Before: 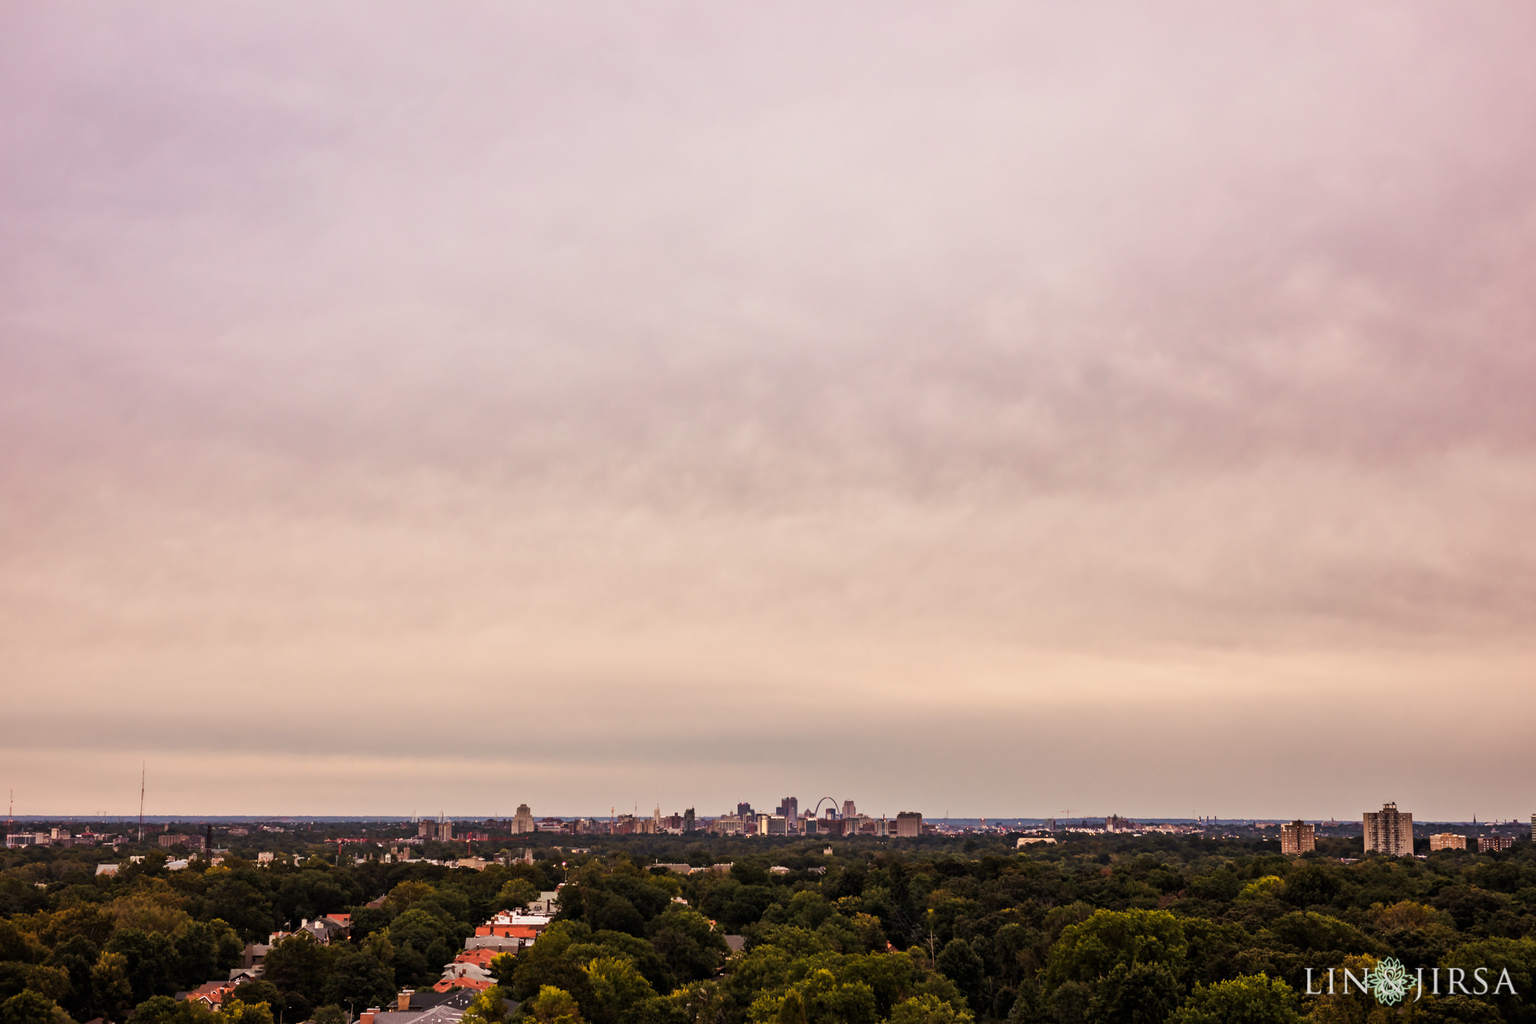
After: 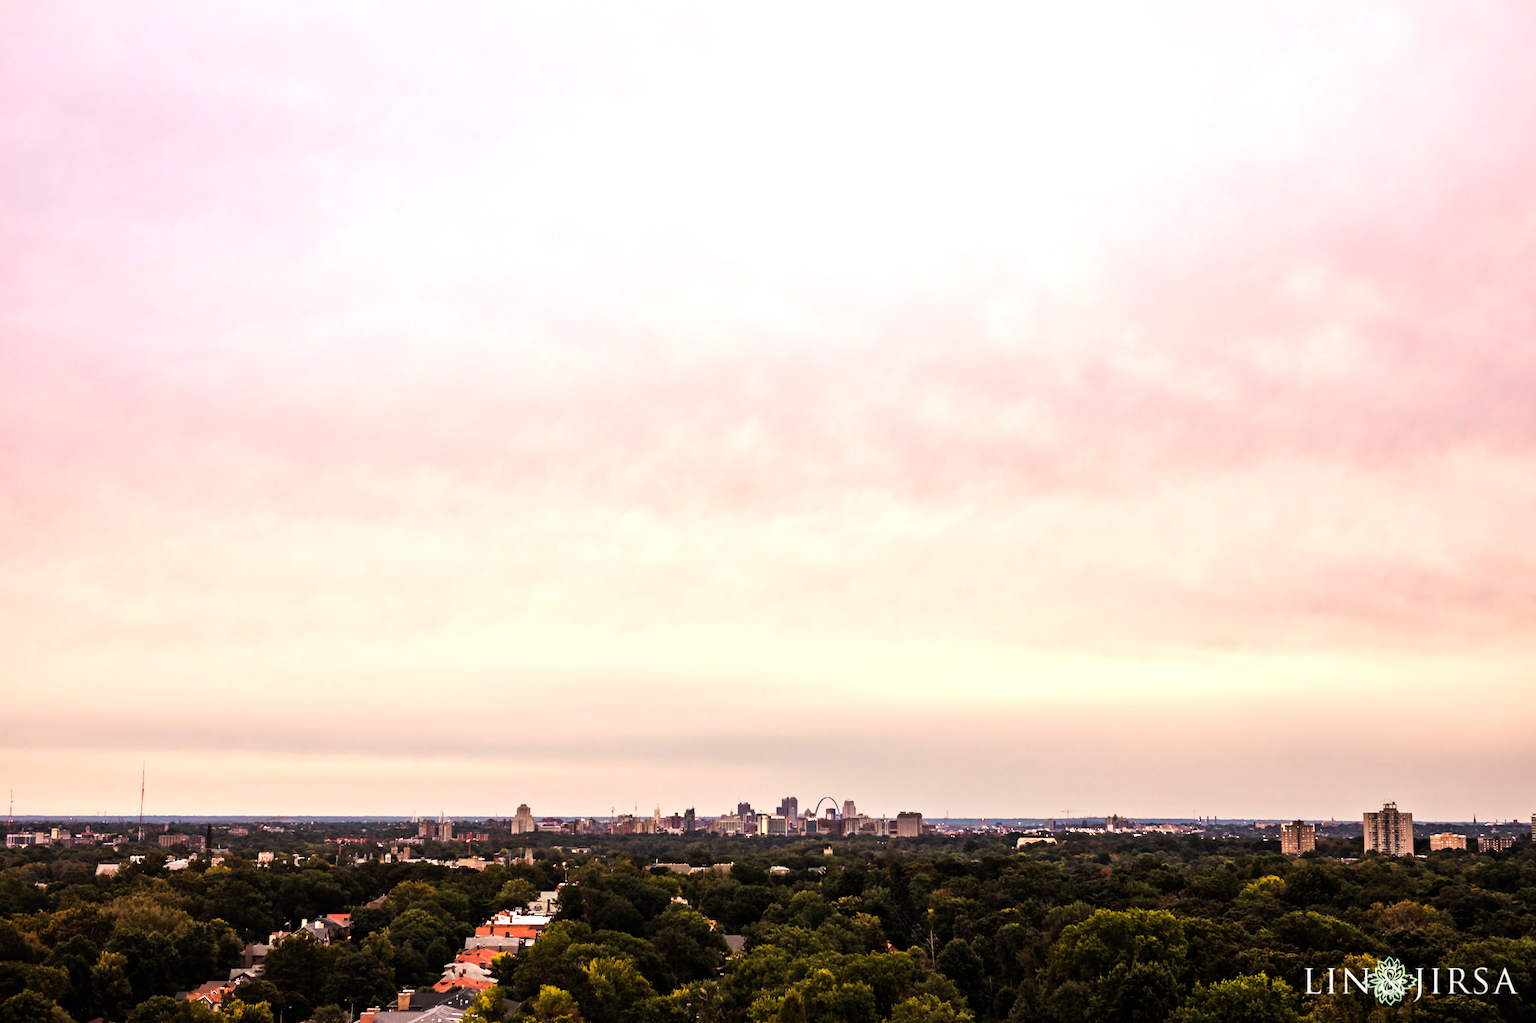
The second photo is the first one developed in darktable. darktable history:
tone equalizer: -8 EV -0.767 EV, -7 EV -0.71 EV, -6 EV -0.626 EV, -5 EV -0.407 EV, -3 EV 0.378 EV, -2 EV 0.6 EV, -1 EV 0.695 EV, +0 EV 0.749 EV
